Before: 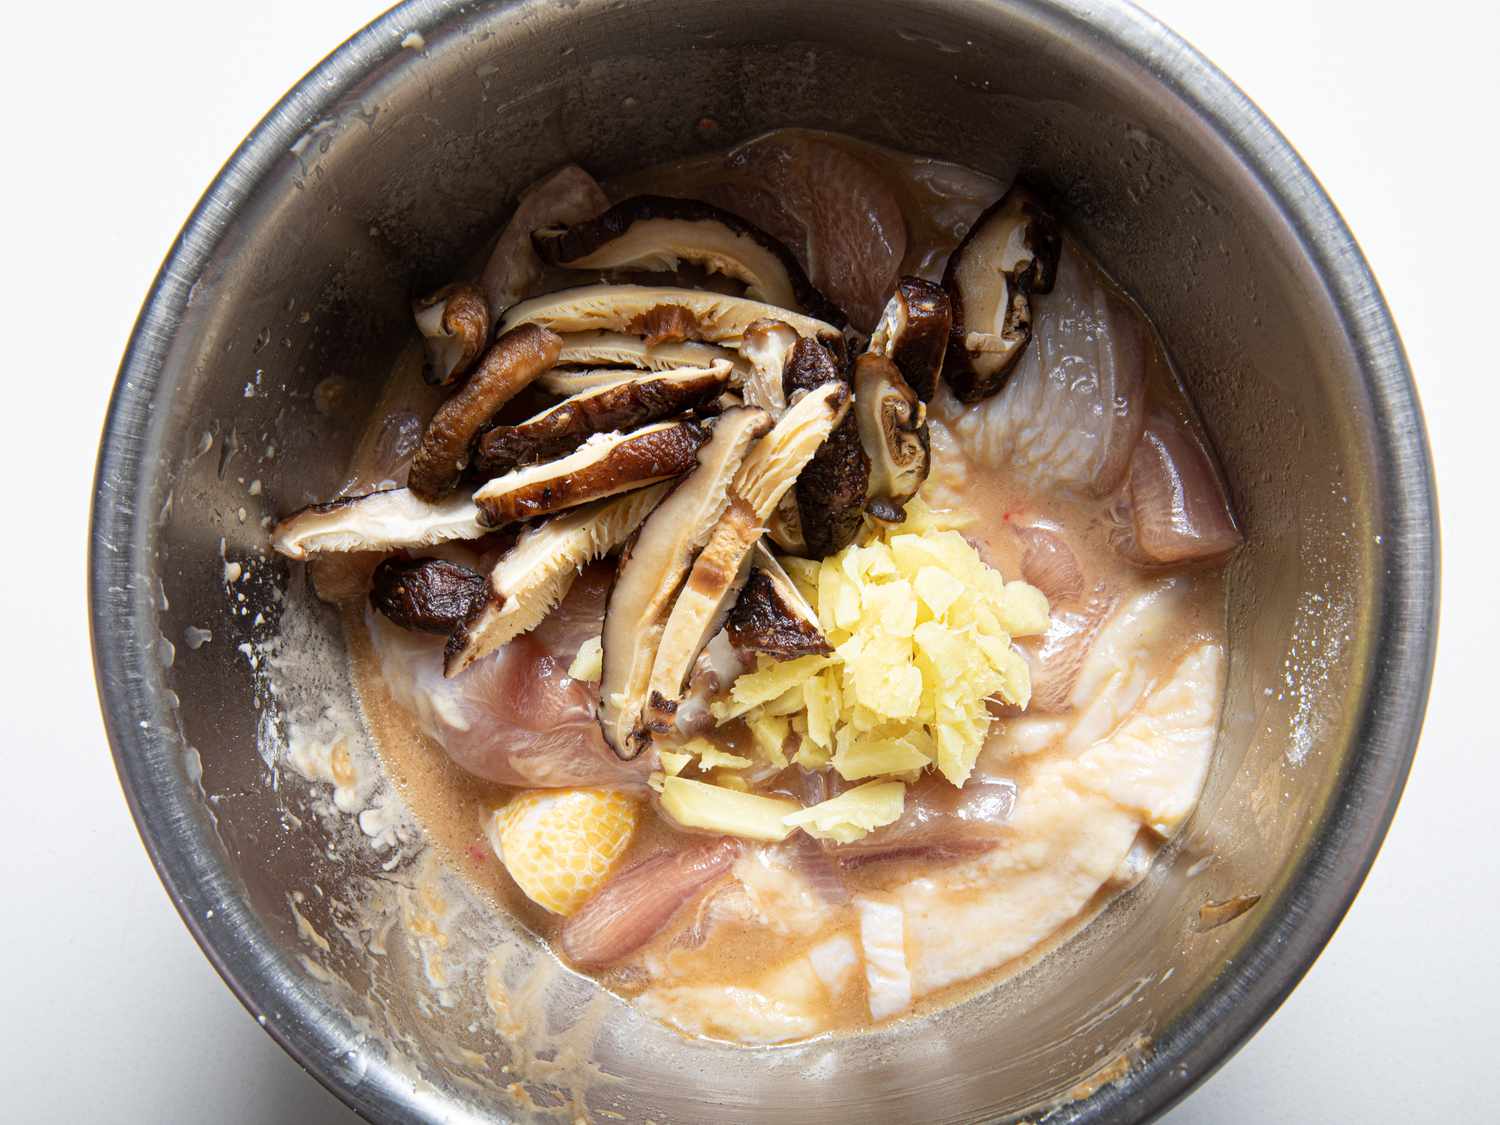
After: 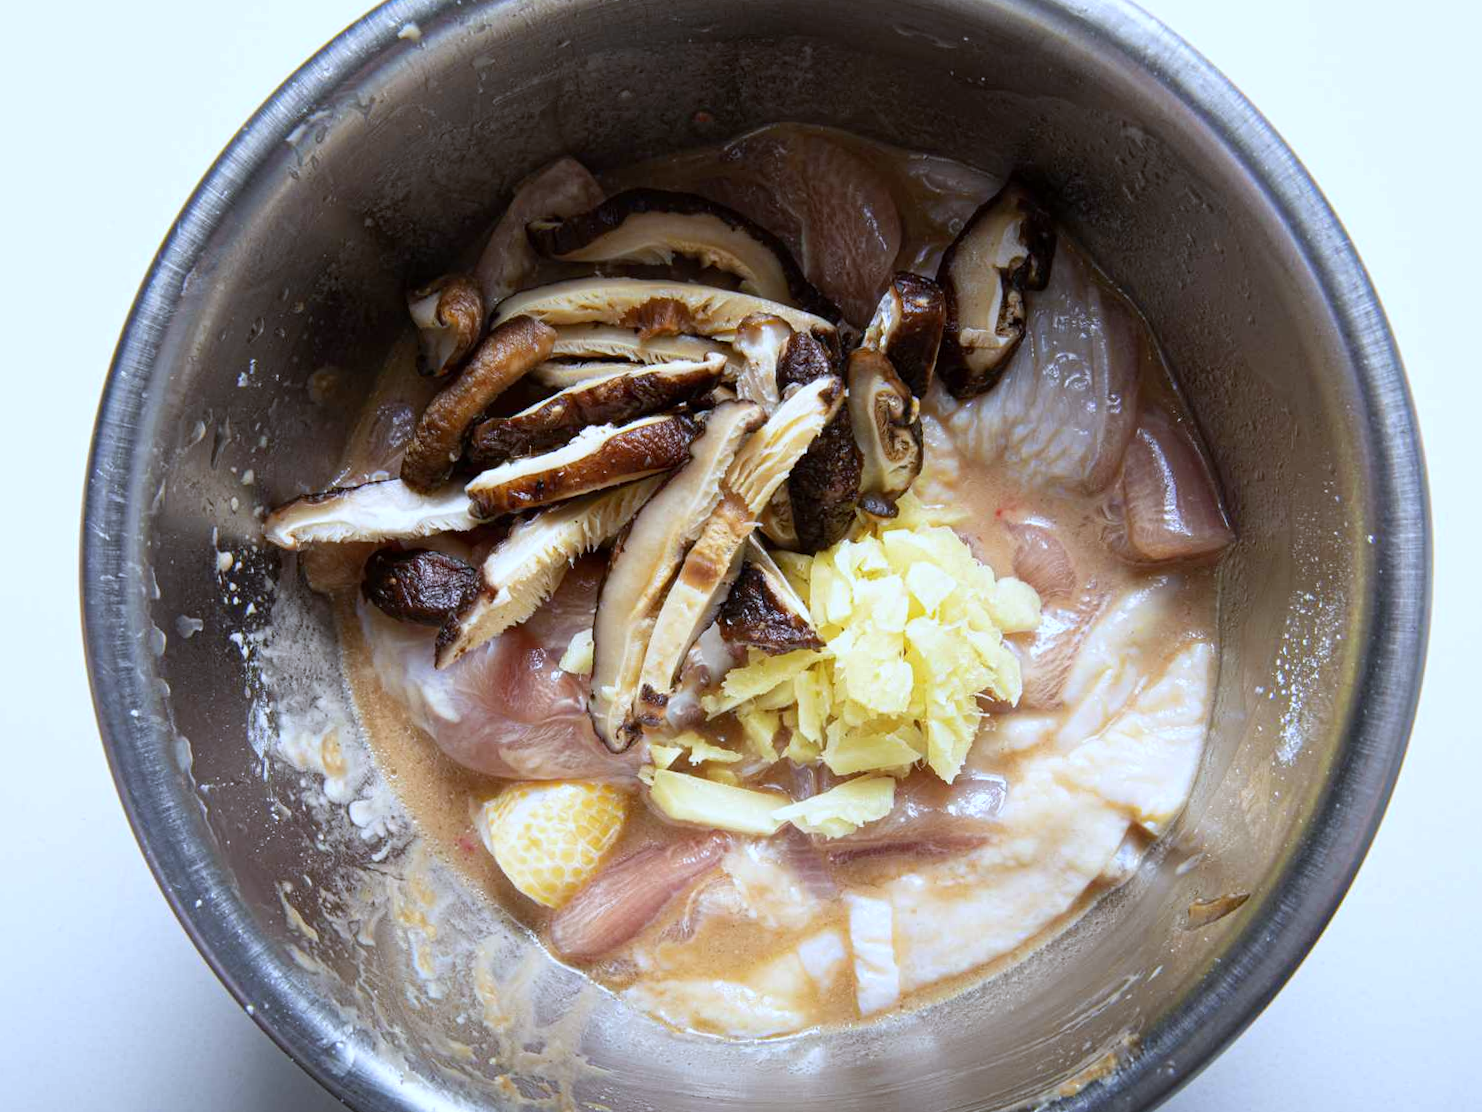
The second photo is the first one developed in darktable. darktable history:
white balance: red 0.926, green 1.003, blue 1.133
crop and rotate: angle -0.5°
